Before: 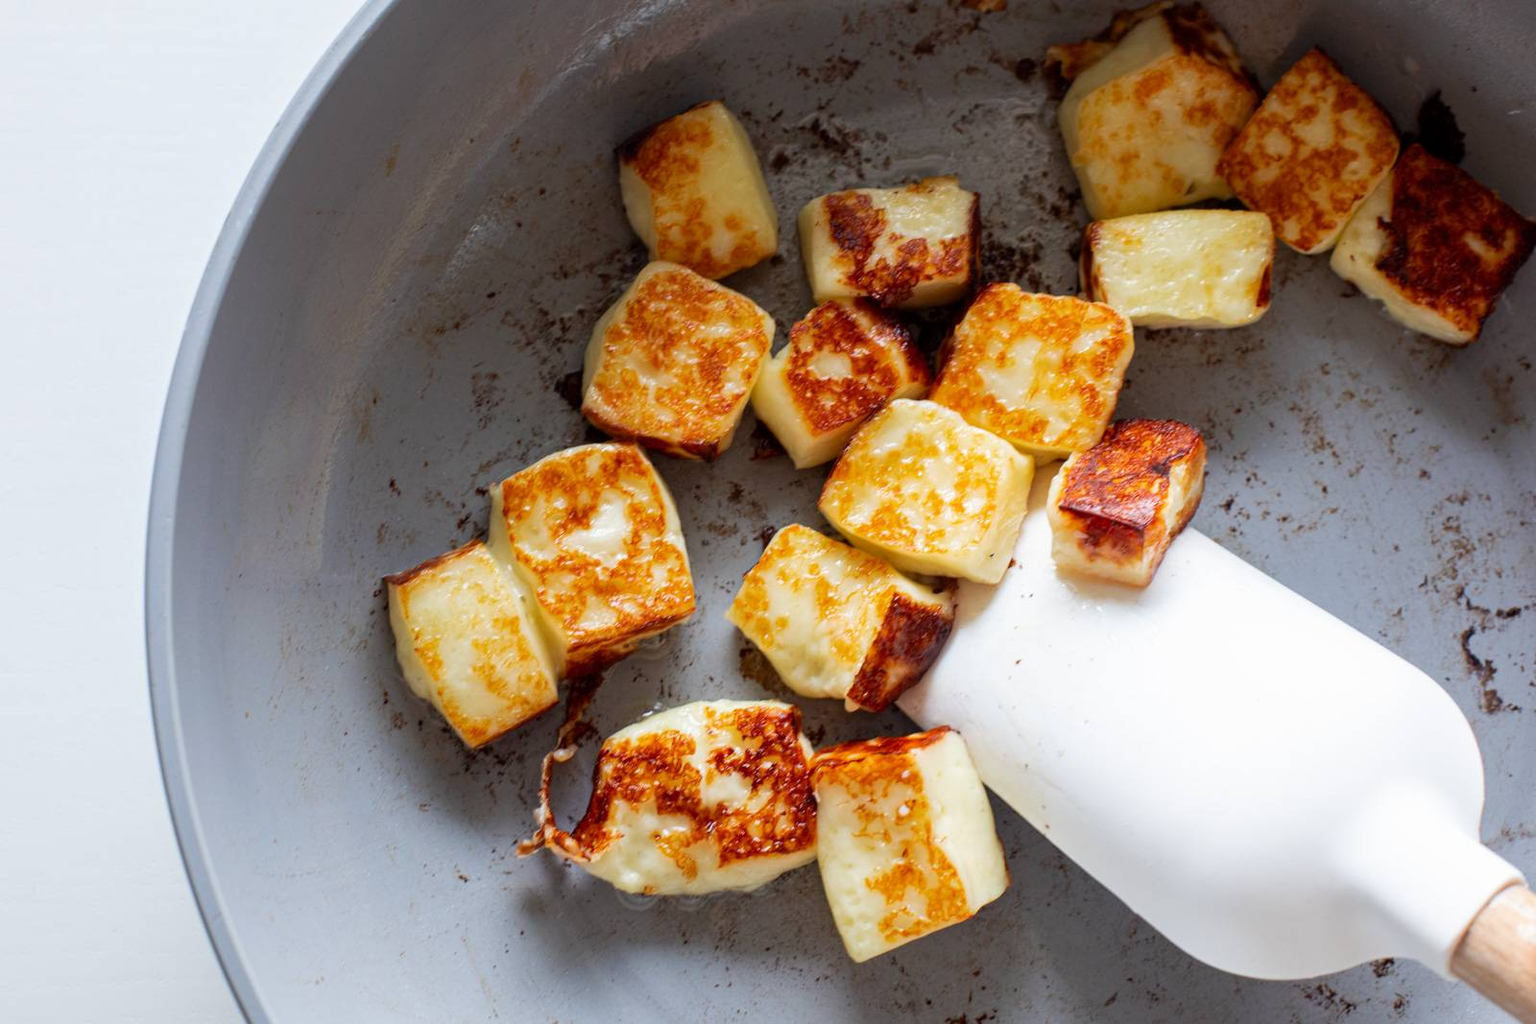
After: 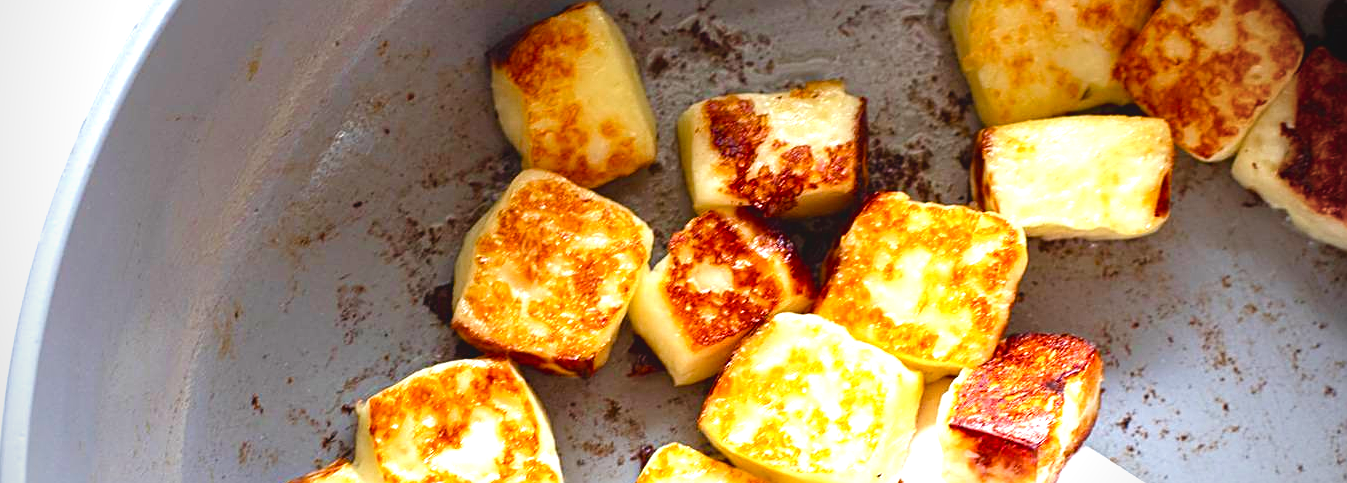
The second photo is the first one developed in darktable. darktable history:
vignetting: center (-0.056, -0.354)
sharpen: on, module defaults
crop and rotate: left 9.644%, top 9.716%, right 6.133%, bottom 44.978%
exposure: exposure 1 EV, compensate highlight preservation false
color balance rgb: global offset › luminance 0.775%, perceptual saturation grading › global saturation 34.61%, perceptual saturation grading › highlights -29.852%, perceptual saturation grading › shadows 34.801%
velvia: strength 15.03%
